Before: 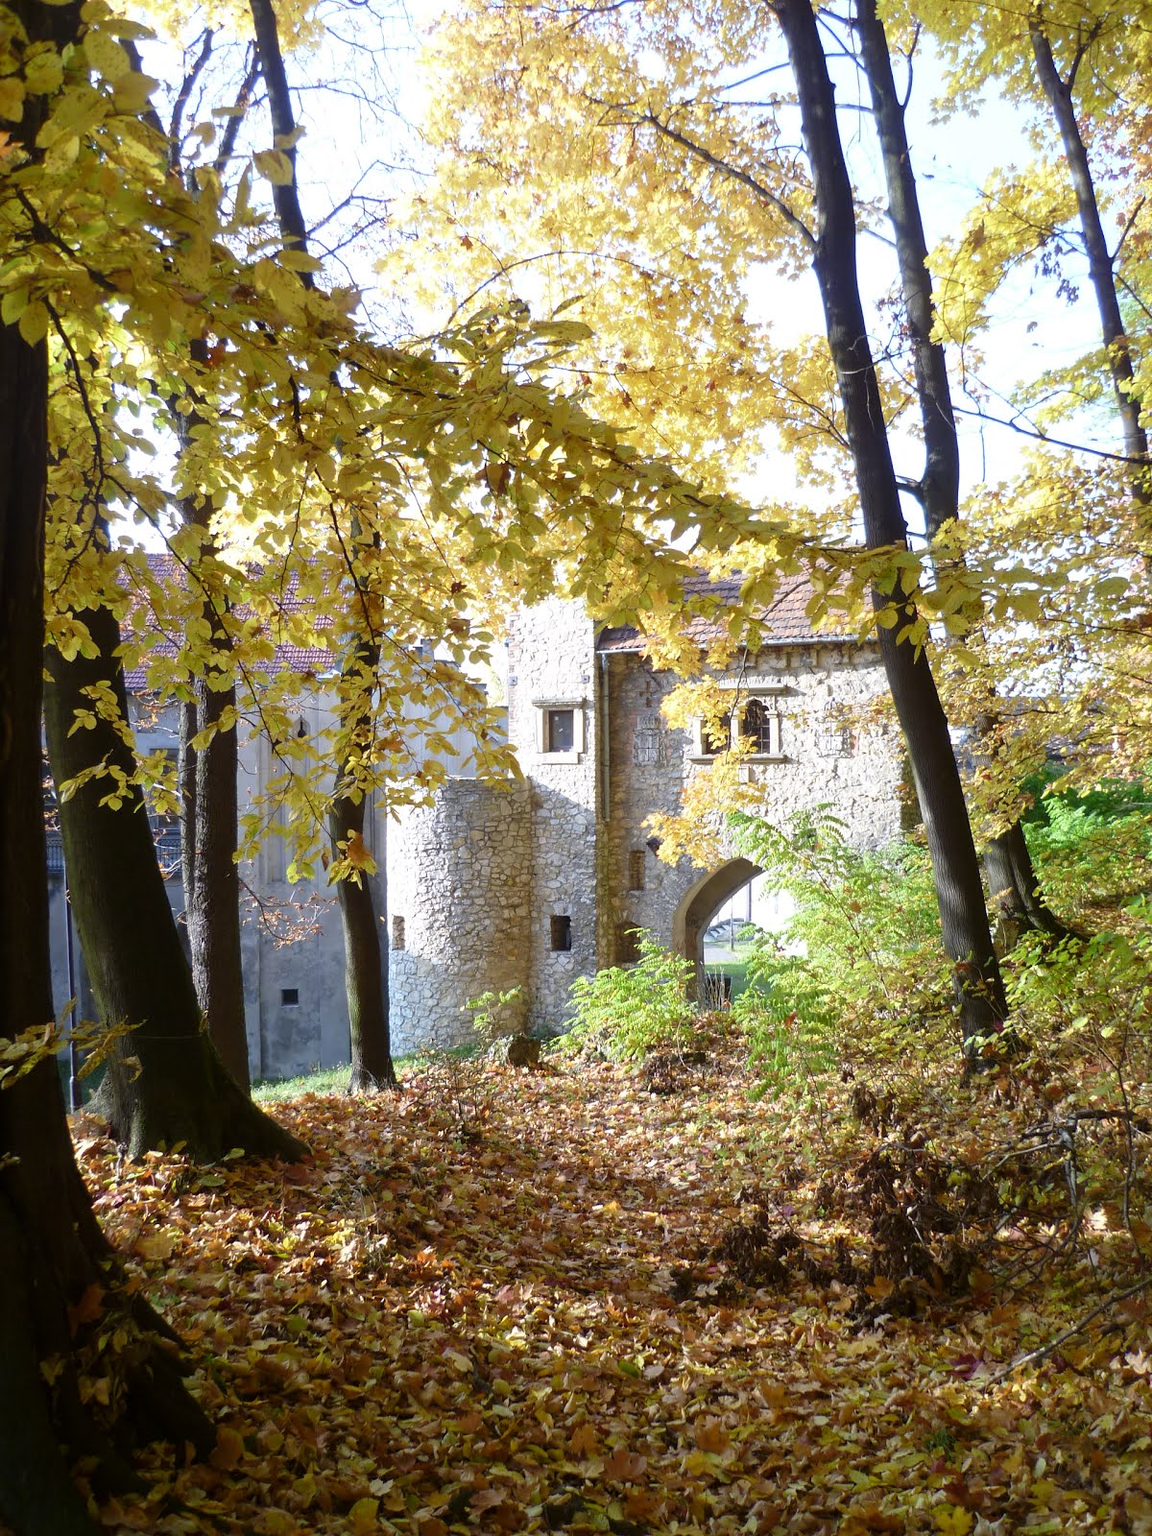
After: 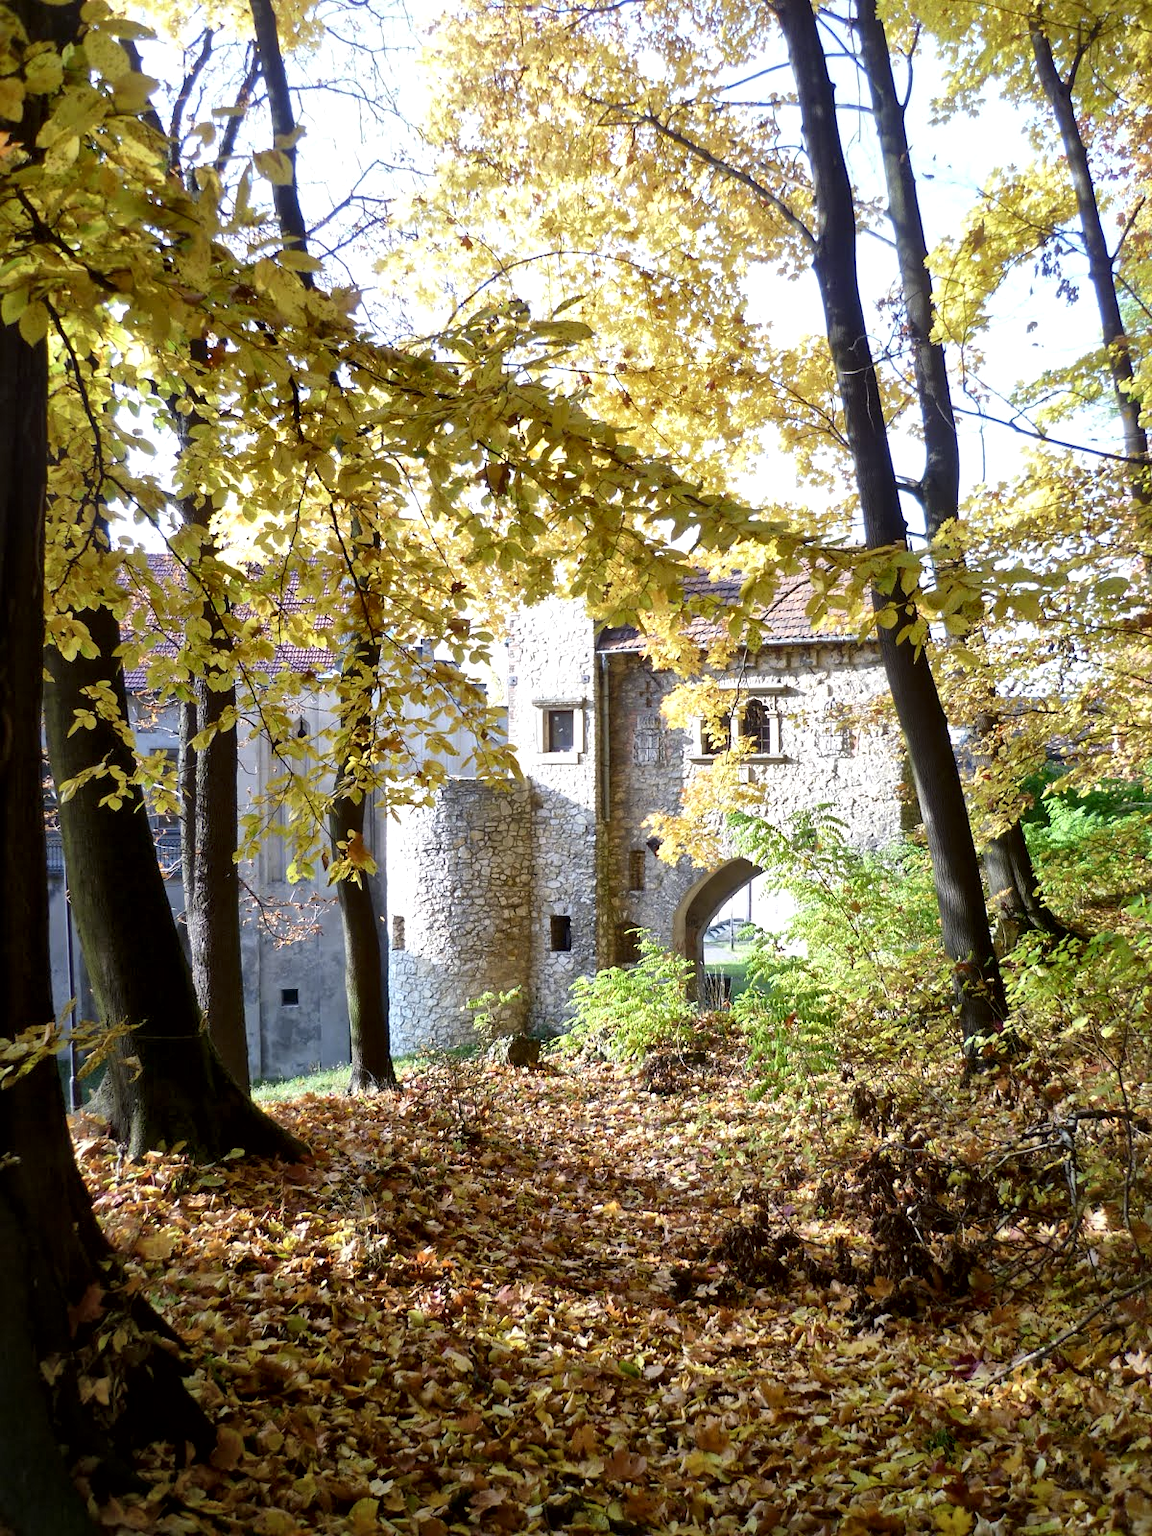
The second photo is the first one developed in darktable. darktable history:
local contrast: mode bilateral grid, contrast 20, coarseness 49, detail 179%, midtone range 0.2
